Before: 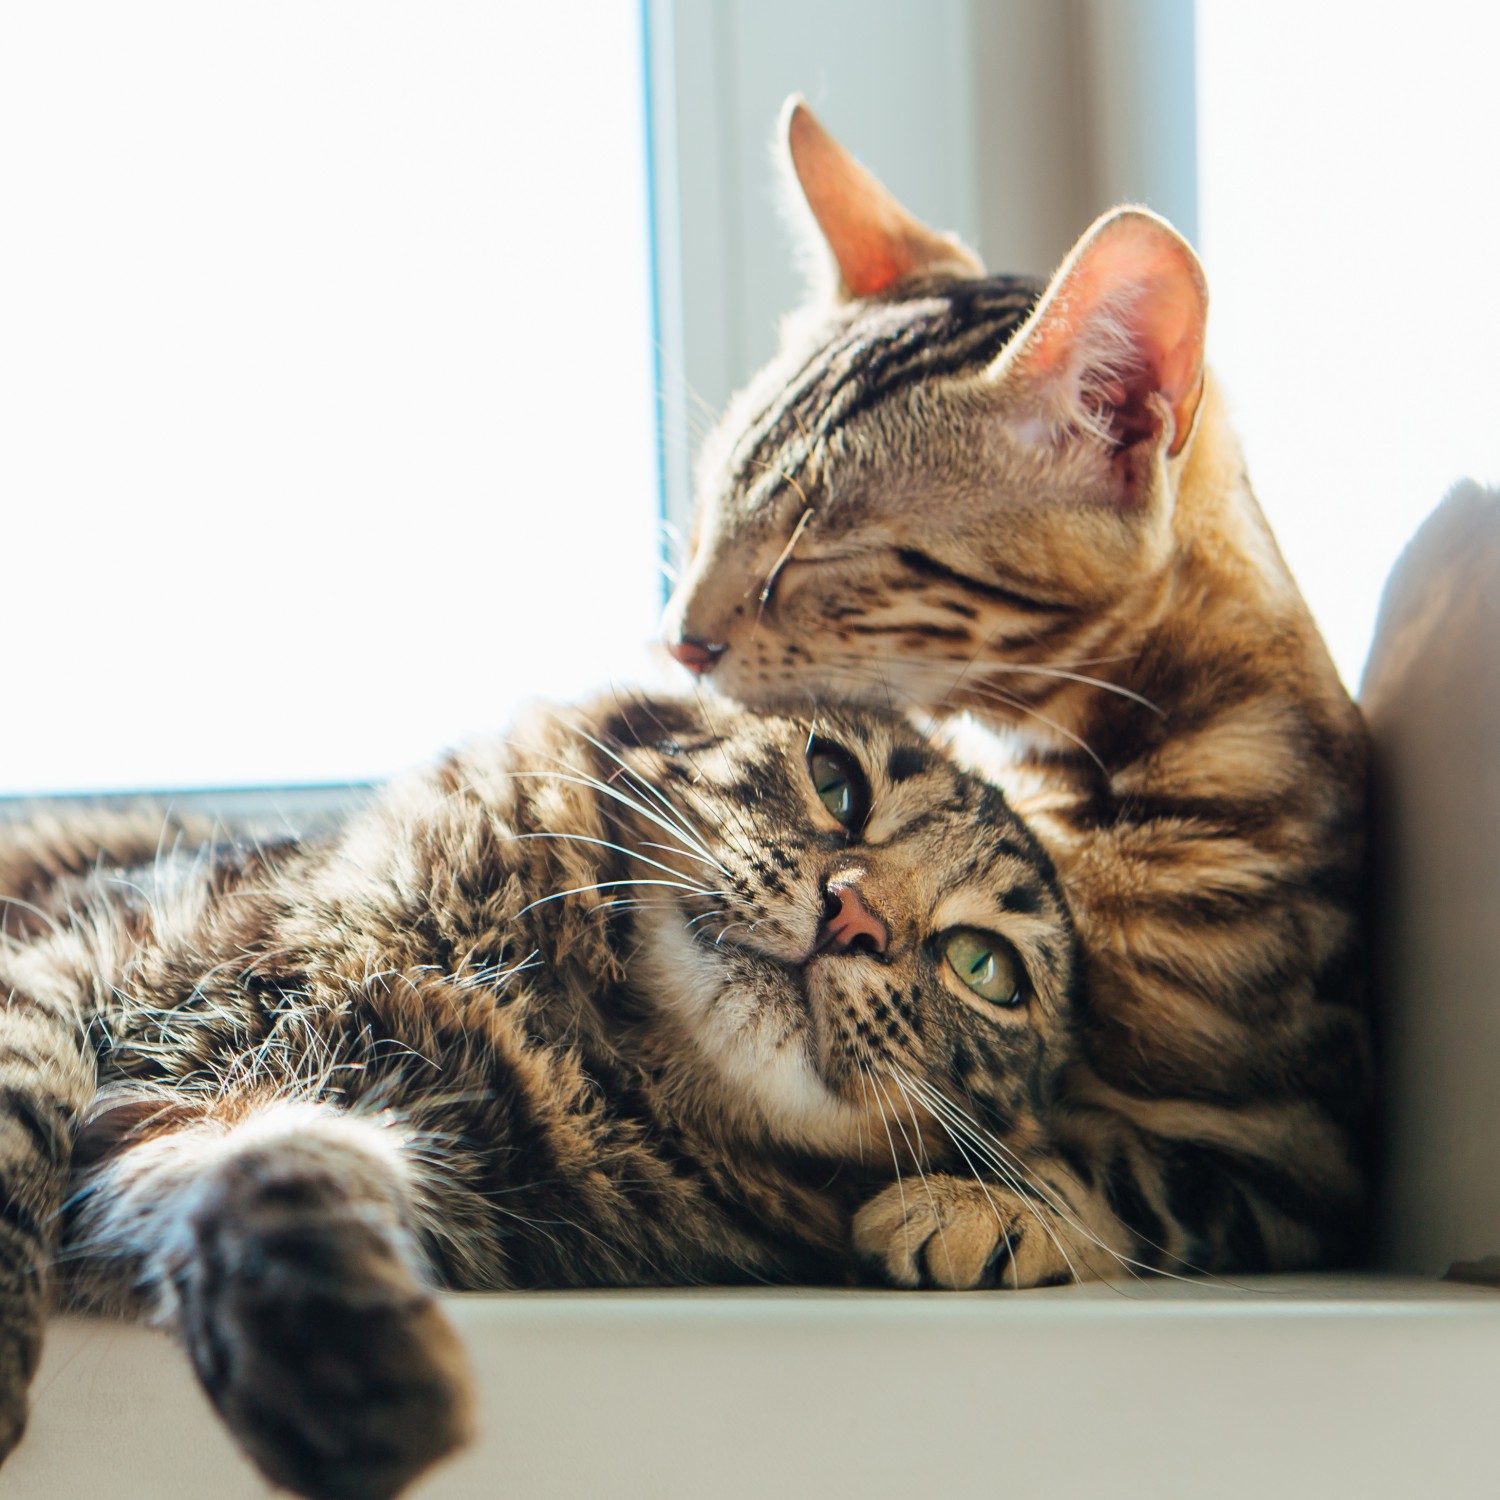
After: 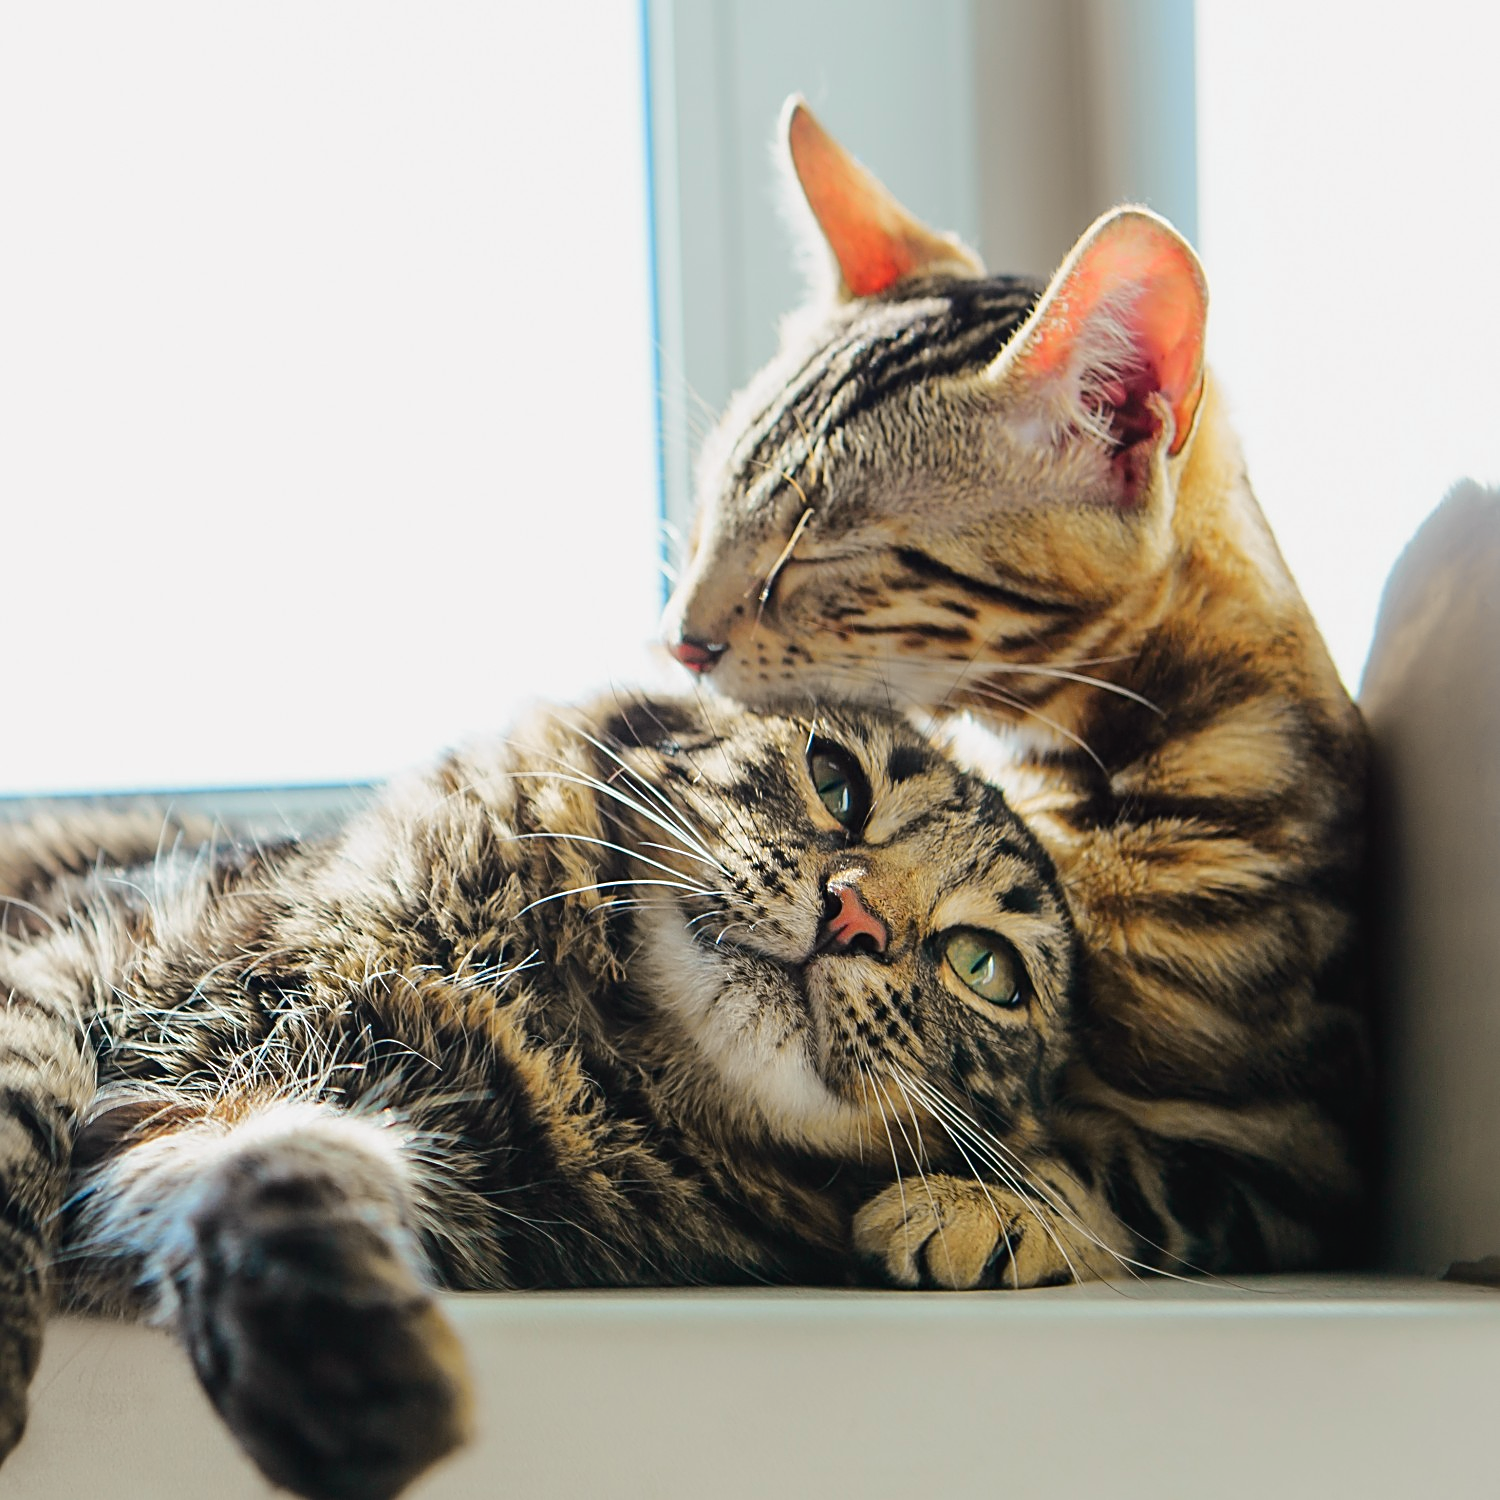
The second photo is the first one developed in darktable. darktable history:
sharpen: radius 2.531, amount 0.628
tone curve: curves: ch0 [(0, 0.021) (0.049, 0.044) (0.157, 0.131) (0.365, 0.359) (0.499, 0.517) (0.675, 0.667) (0.856, 0.83) (1, 0.969)]; ch1 [(0, 0) (0.302, 0.309) (0.433, 0.443) (0.472, 0.47) (0.502, 0.503) (0.527, 0.516) (0.564, 0.557) (0.614, 0.645) (0.677, 0.722) (0.859, 0.889) (1, 1)]; ch2 [(0, 0) (0.33, 0.301) (0.447, 0.44) (0.487, 0.496) (0.502, 0.501) (0.535, 0.537) (0.565, 0.558) (0.608, 0.624) (1, 1)], color space Lab, independent channels, preserve colors none
